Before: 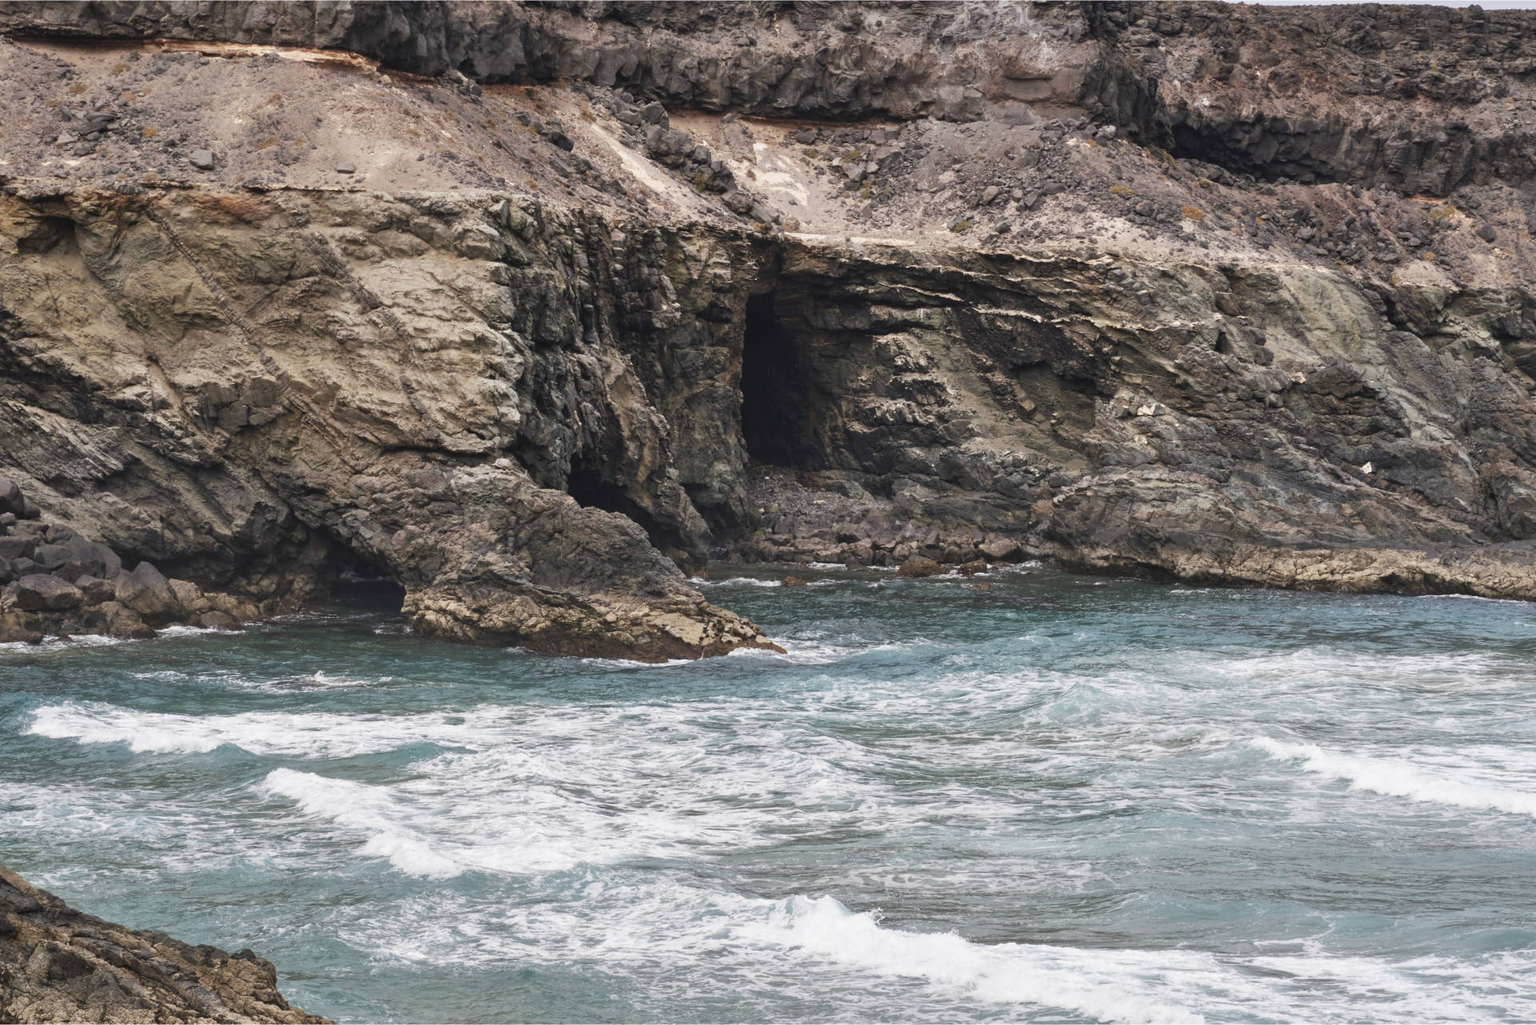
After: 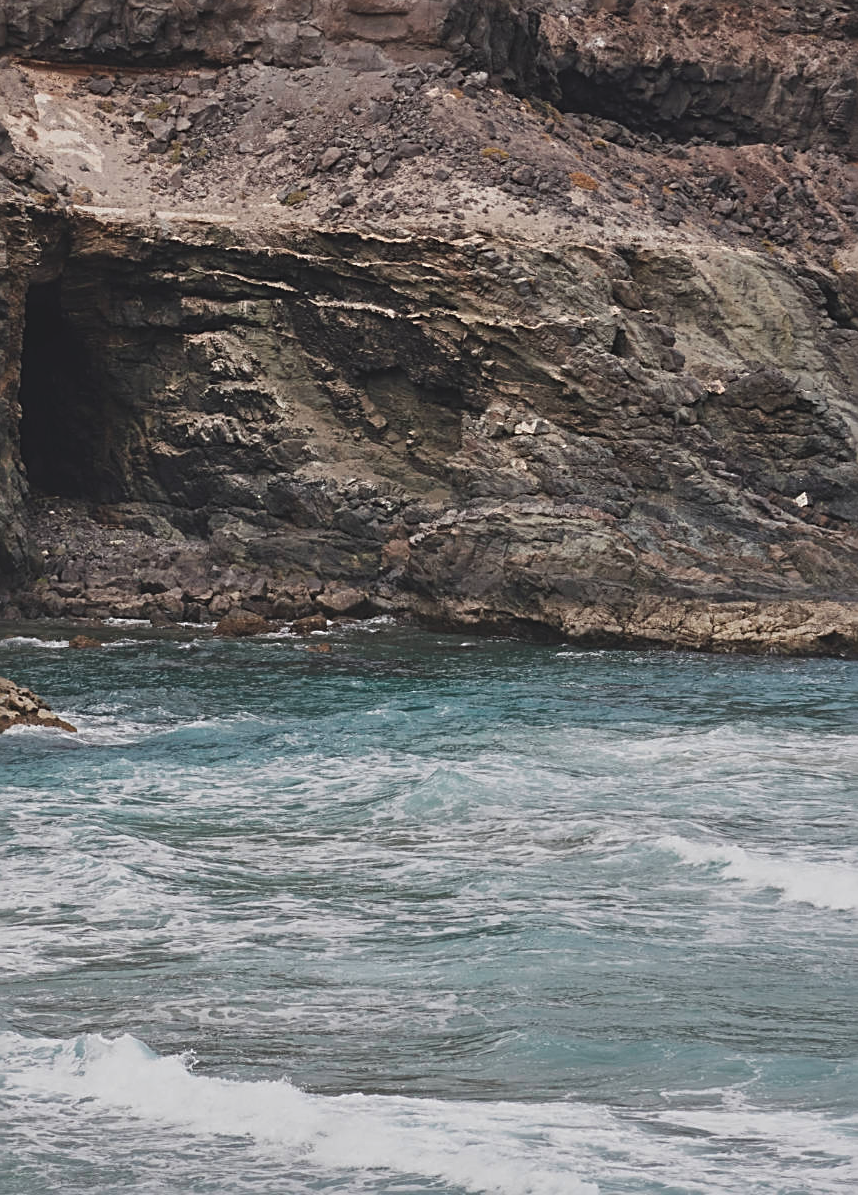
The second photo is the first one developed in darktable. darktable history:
exposure: black level correction -0.015, exposure -0.507 EV, compensate highlight preservation false
sharpen: radius 2.534, amount 0.63
crop: left 47.285%, top 6.664%, right 8.005%
